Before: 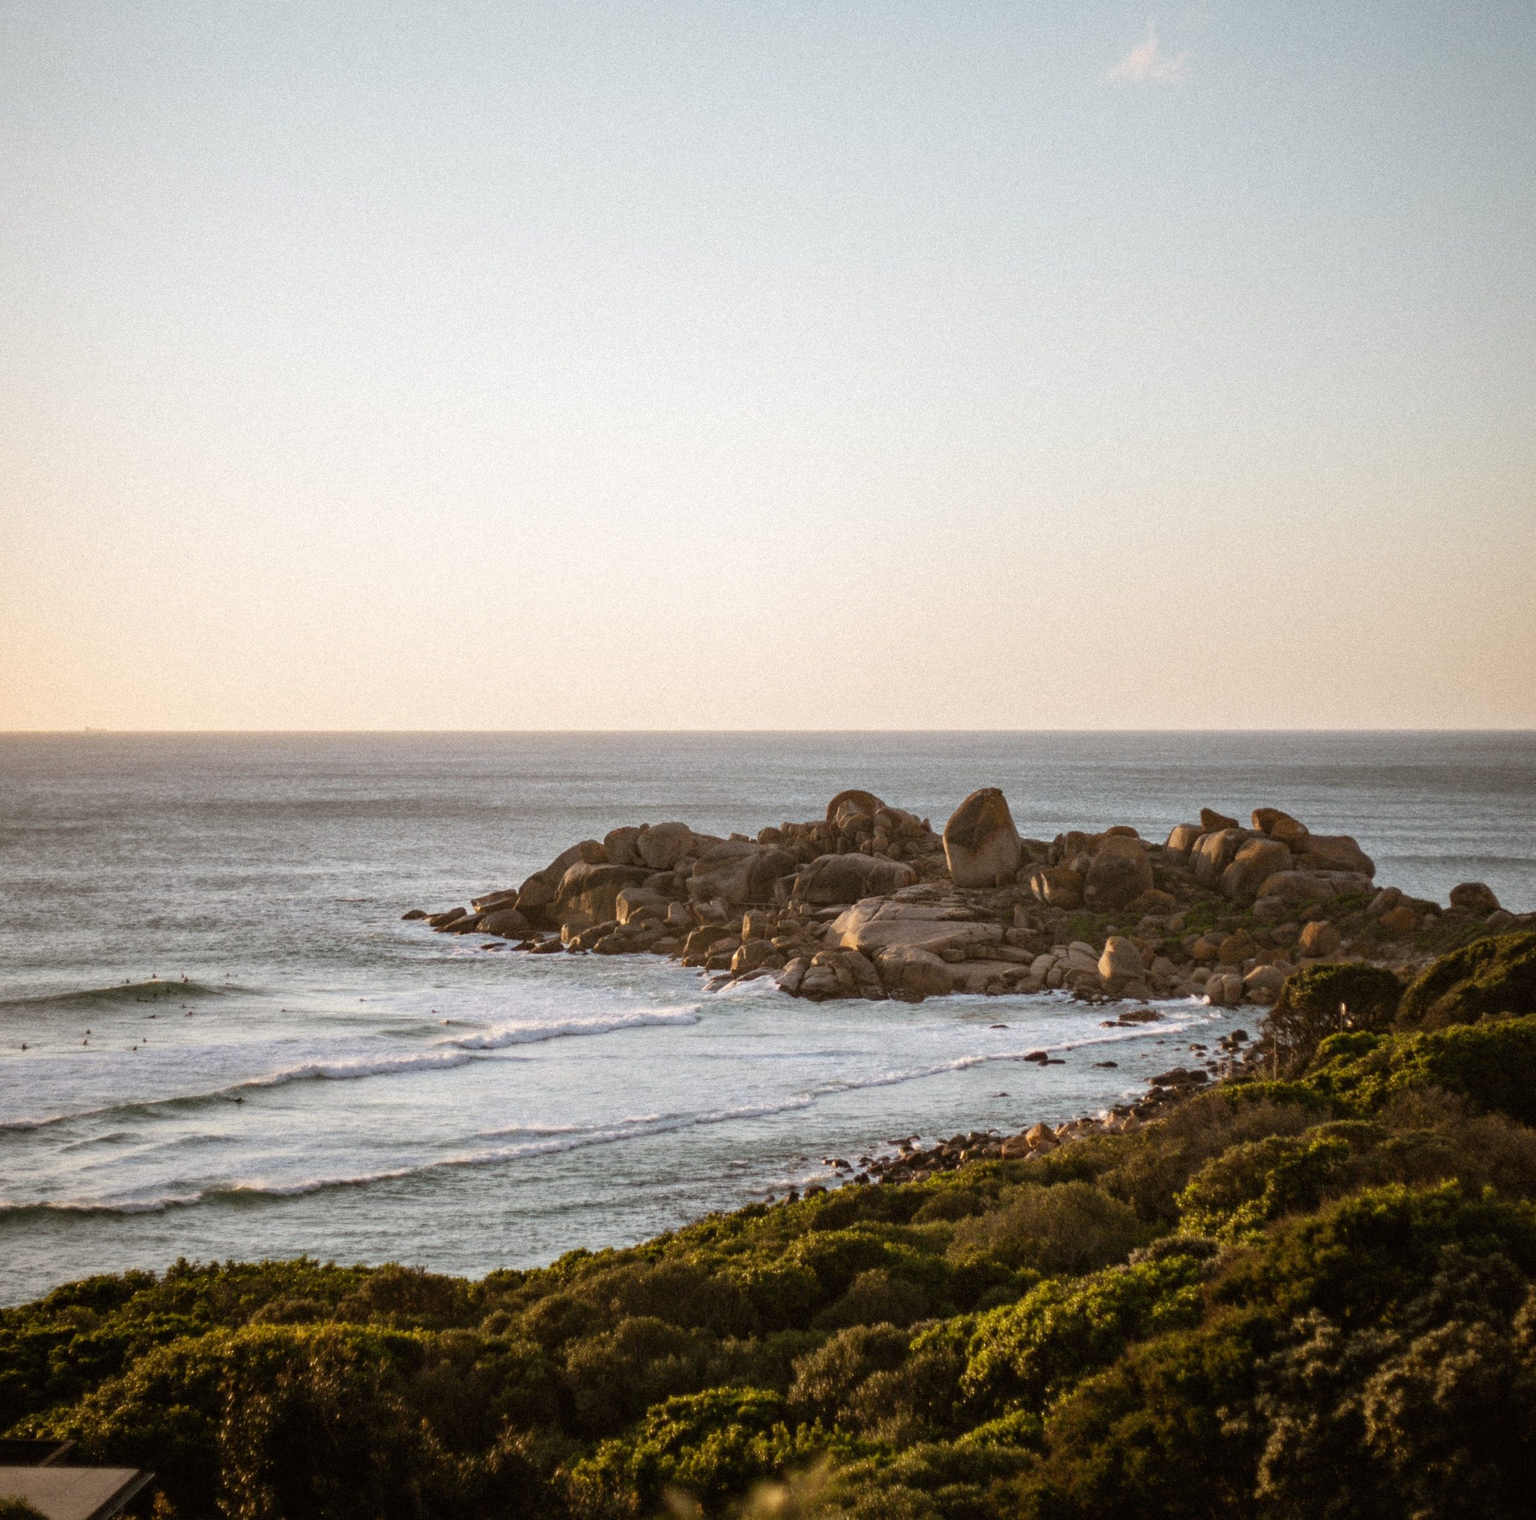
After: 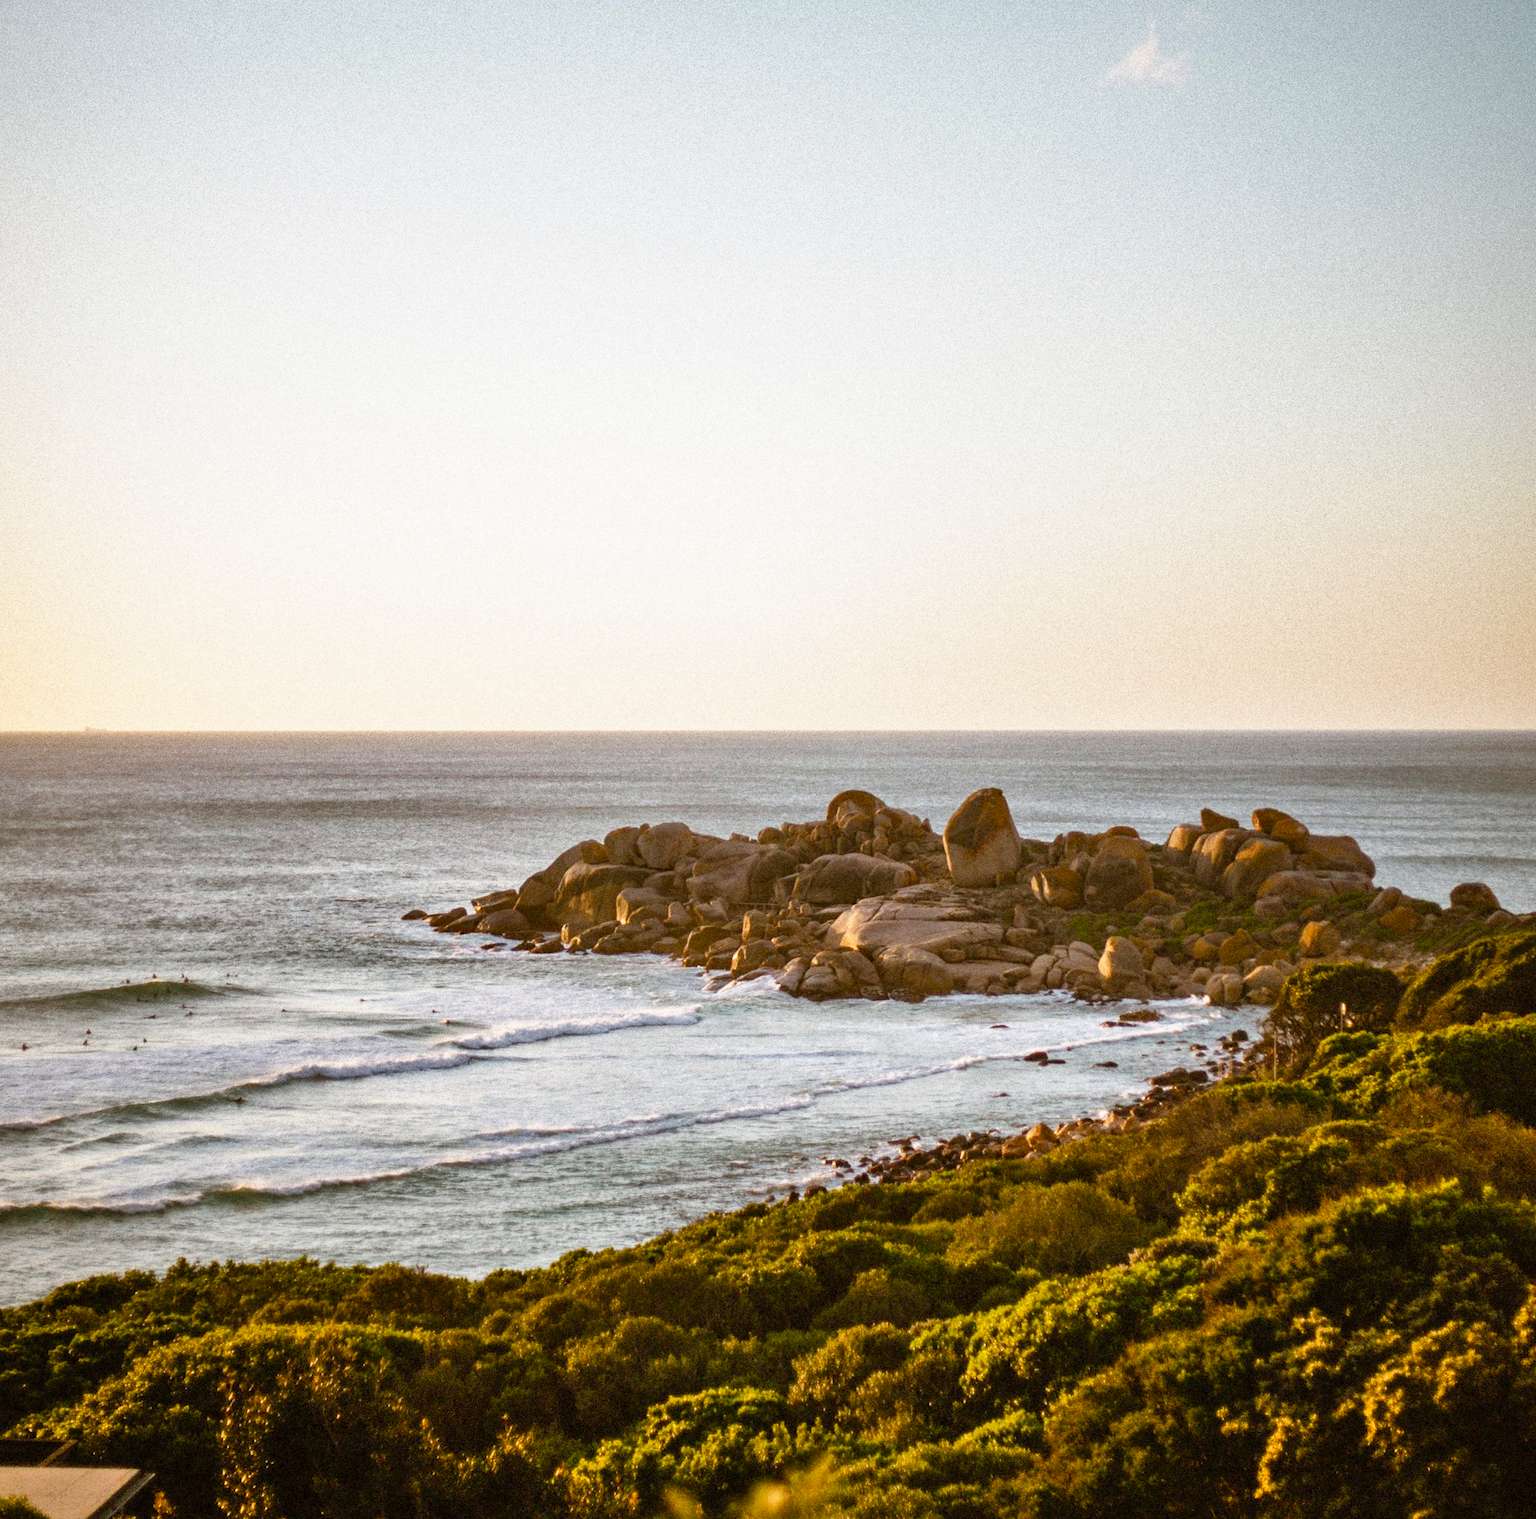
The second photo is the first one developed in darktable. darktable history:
color balance rgb: perceptual saturation grading › global saturation 35%, perceptual saturation grading › highlights -30%, perceptual saturation grading › shadows 35%, perceptual brilliance grading › global brilliance 3%, perceptual brilliance grading › highlights -3%, perceptual brilliance grading › shadows 3%
shadows and highlights: soften with gaussian
base curve: curves: ch0 [(0, 0) (0.688, 0.865) (1, 1)], preserve colors none
